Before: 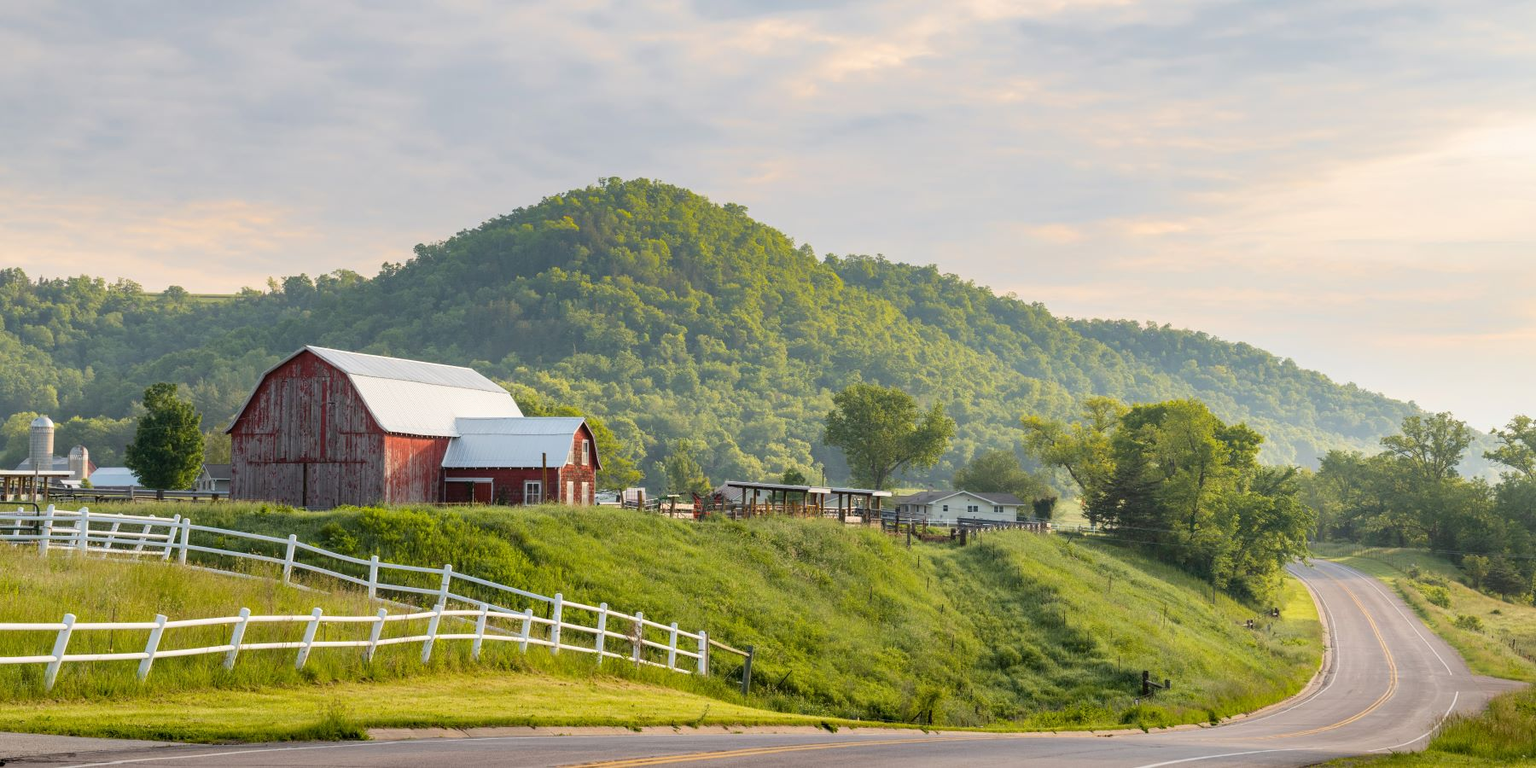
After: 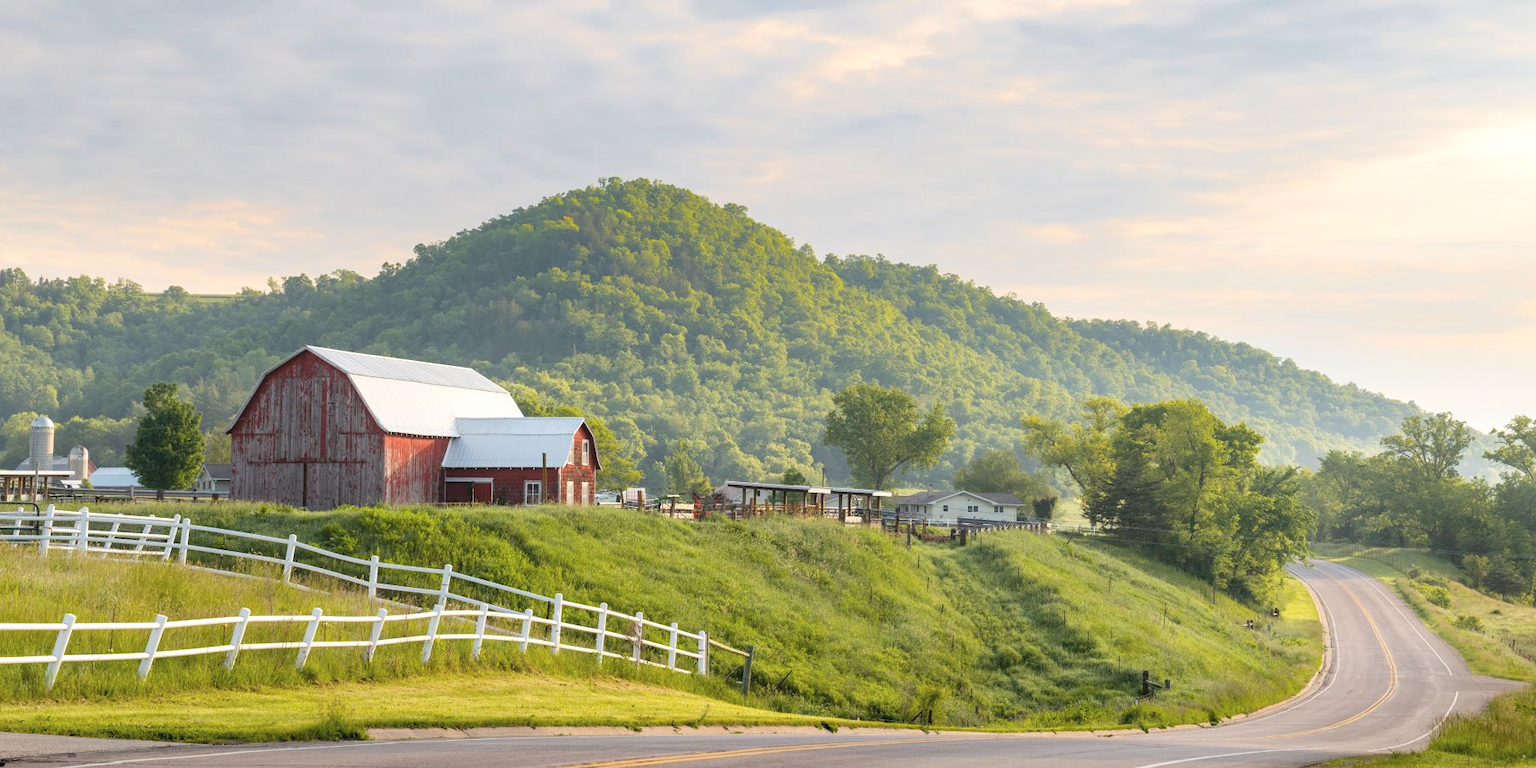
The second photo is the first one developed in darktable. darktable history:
contrast brightness saturation: contrast -0.1, saturation -0.1
exposure: exposure 0.376 EV, compensate highlight preservation false
